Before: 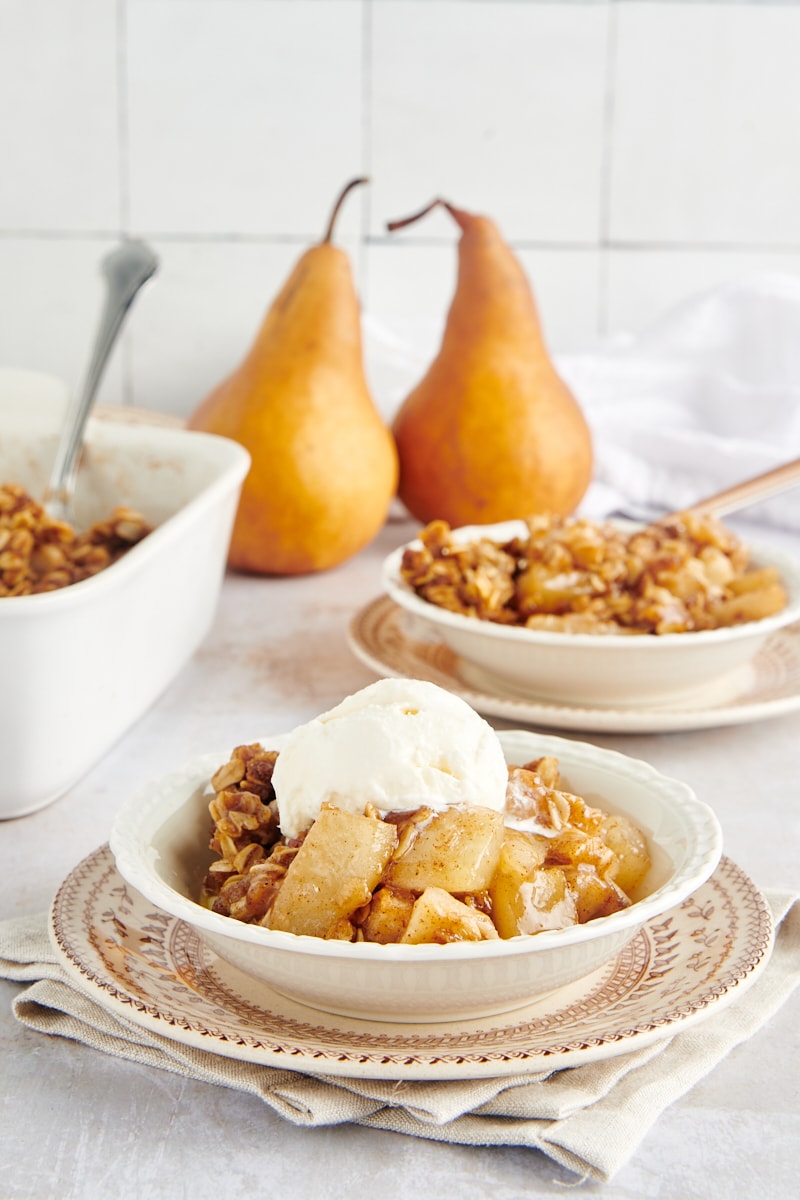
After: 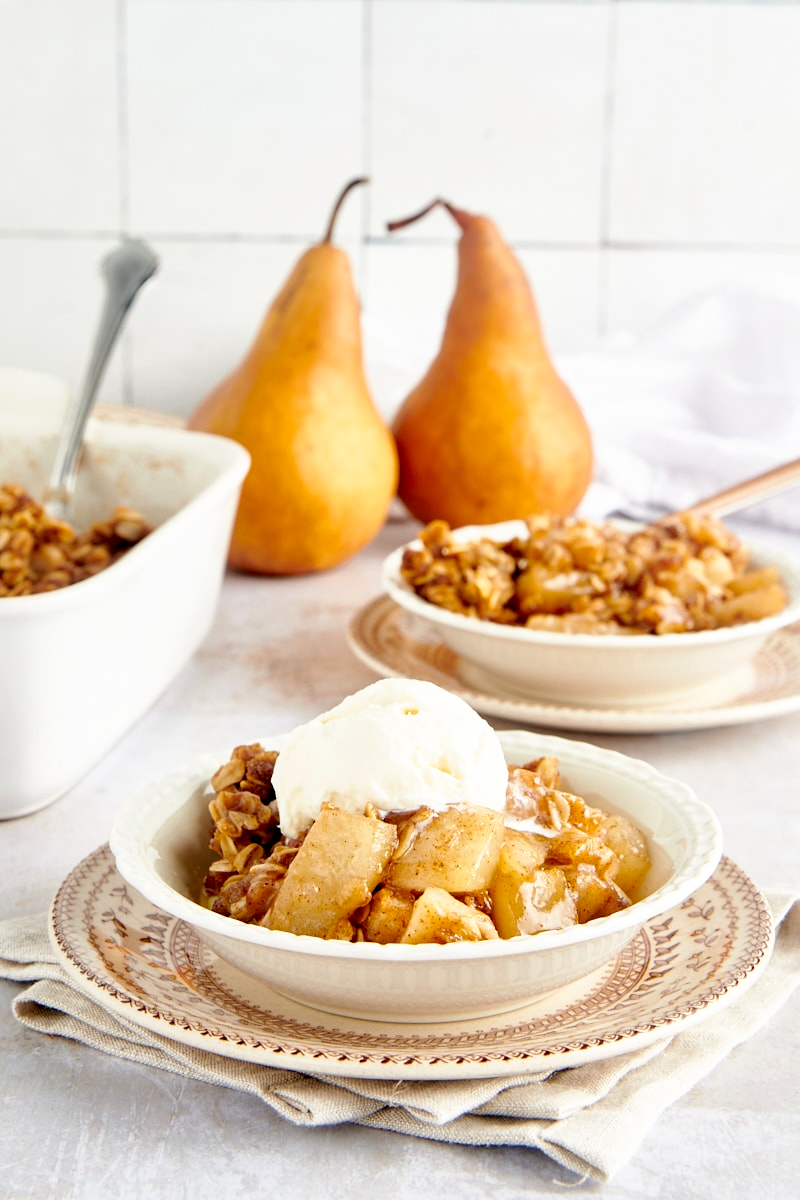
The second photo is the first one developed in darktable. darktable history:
base curve: curves: ch0 [(0.017, 0) (0.425, 0.441) (0.844, 0.933) (1, 1)], preserve colors none
white balance: red 1, blue 1
